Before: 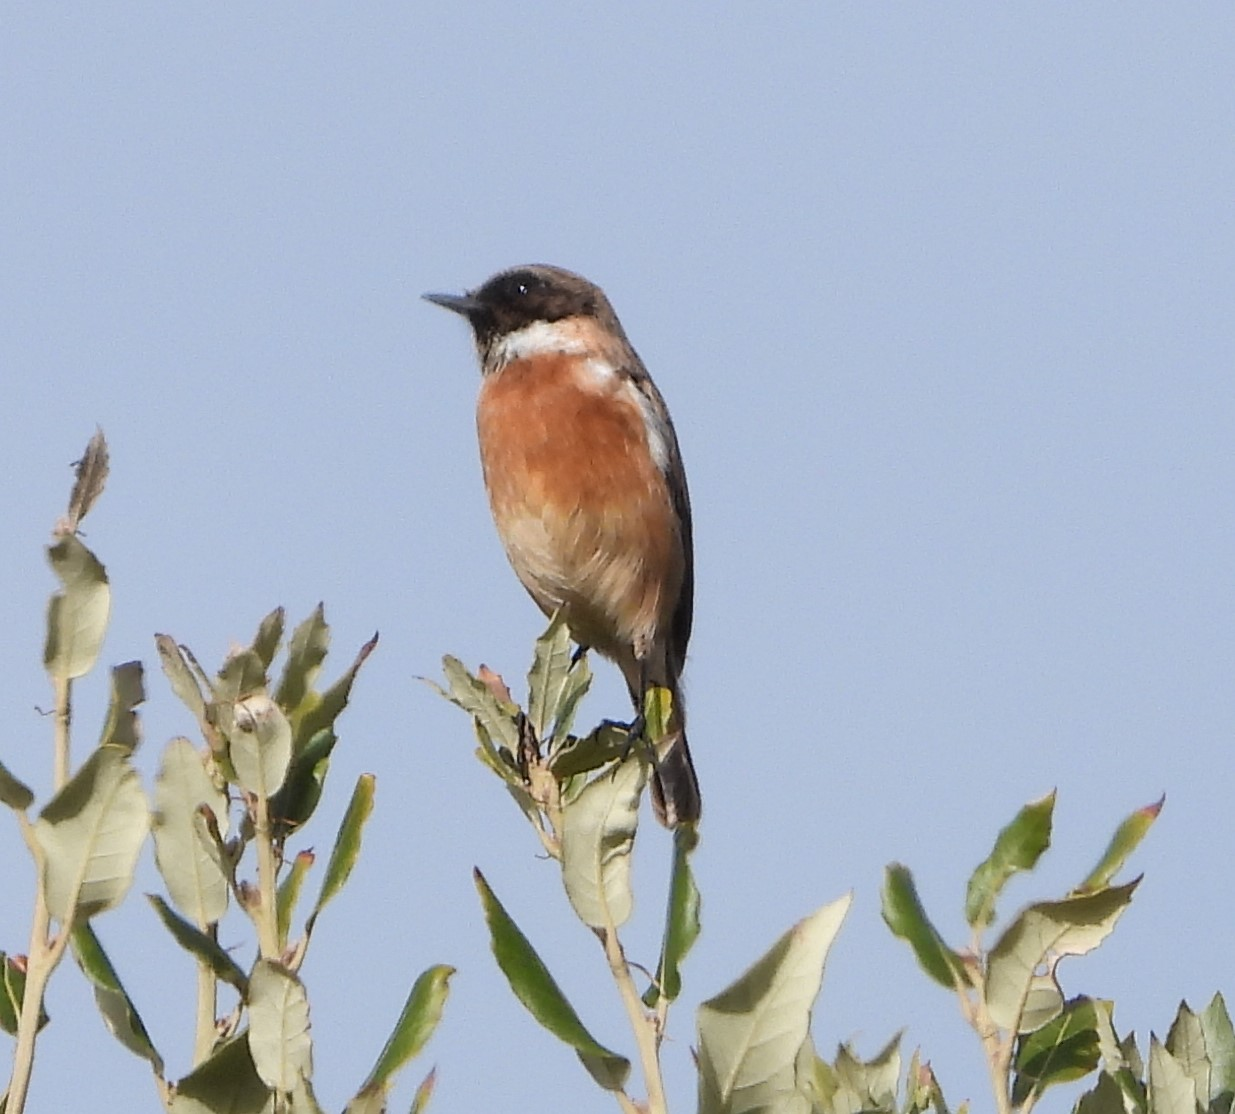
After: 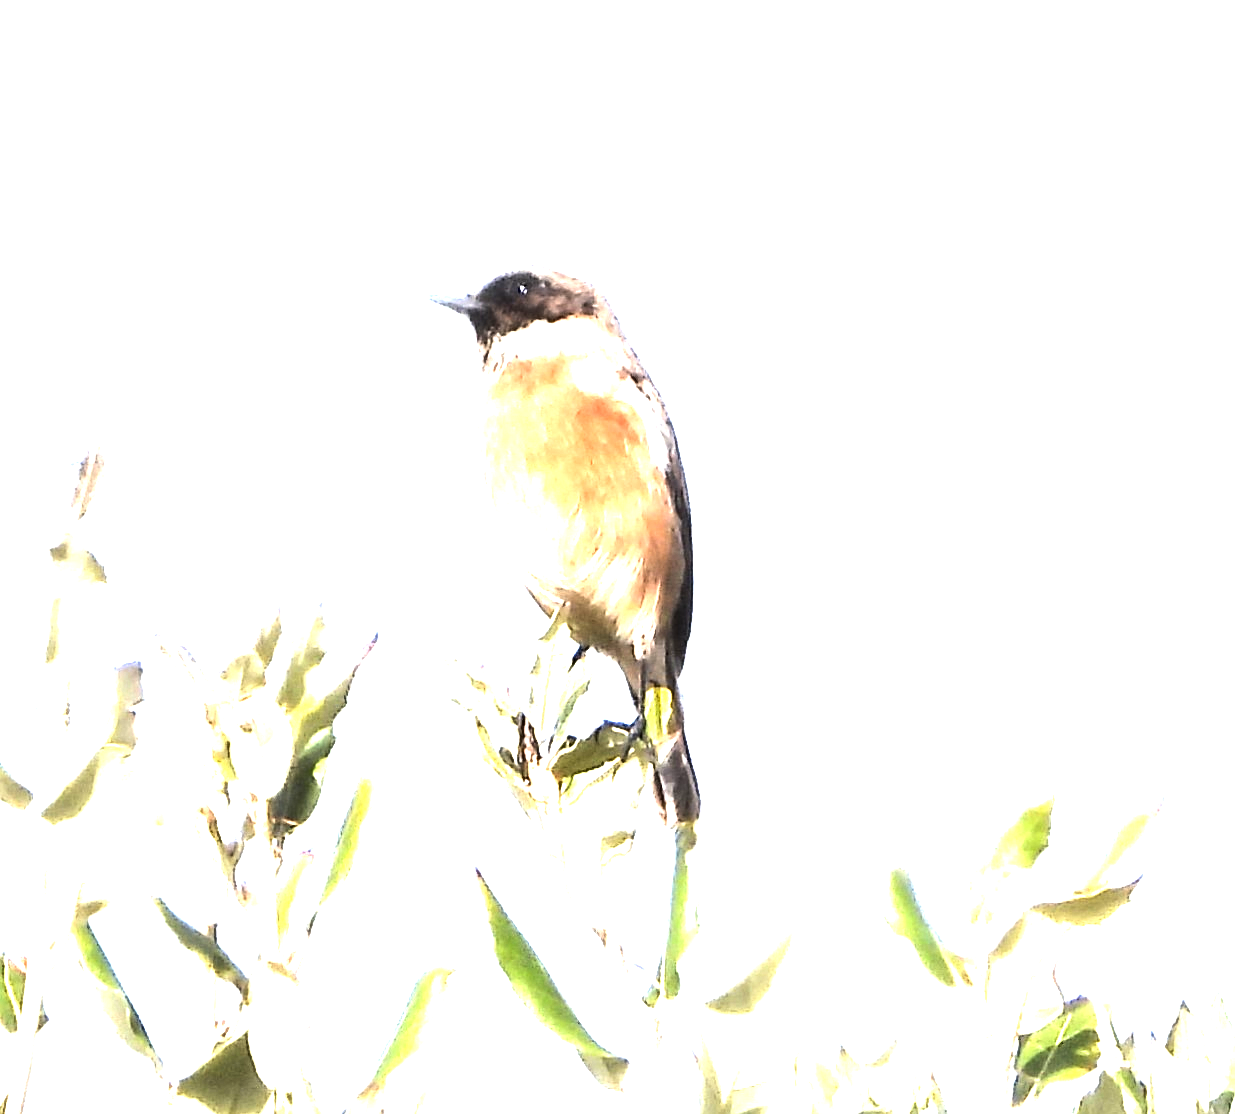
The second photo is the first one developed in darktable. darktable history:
tone equalizer: -8 EV -1.12 EV, -7 EV -0.998 EV, -6 EV -0.832 EV, -5 EV -0.54 EV, -3 EV 0.564 EV, -2 EV 0.885 EV, -1 EV 0.999 EV, +0 EV 1.08 EV, edges refinement/feathering 500, mask exposure compensation -1.57 EV, preserve details no
exposure: black level correction 0, exposure 1.871 EV, compensate highlight preservation false
